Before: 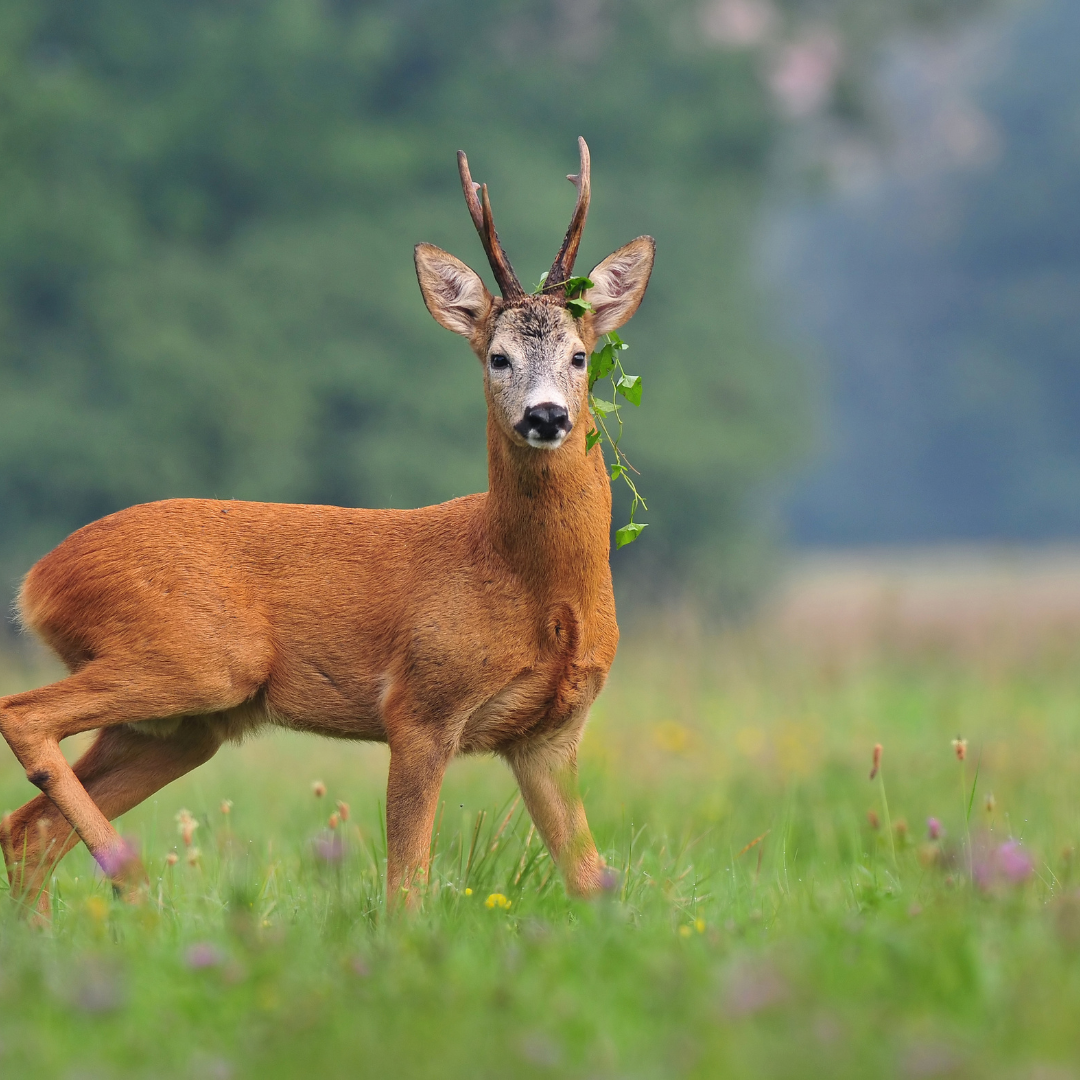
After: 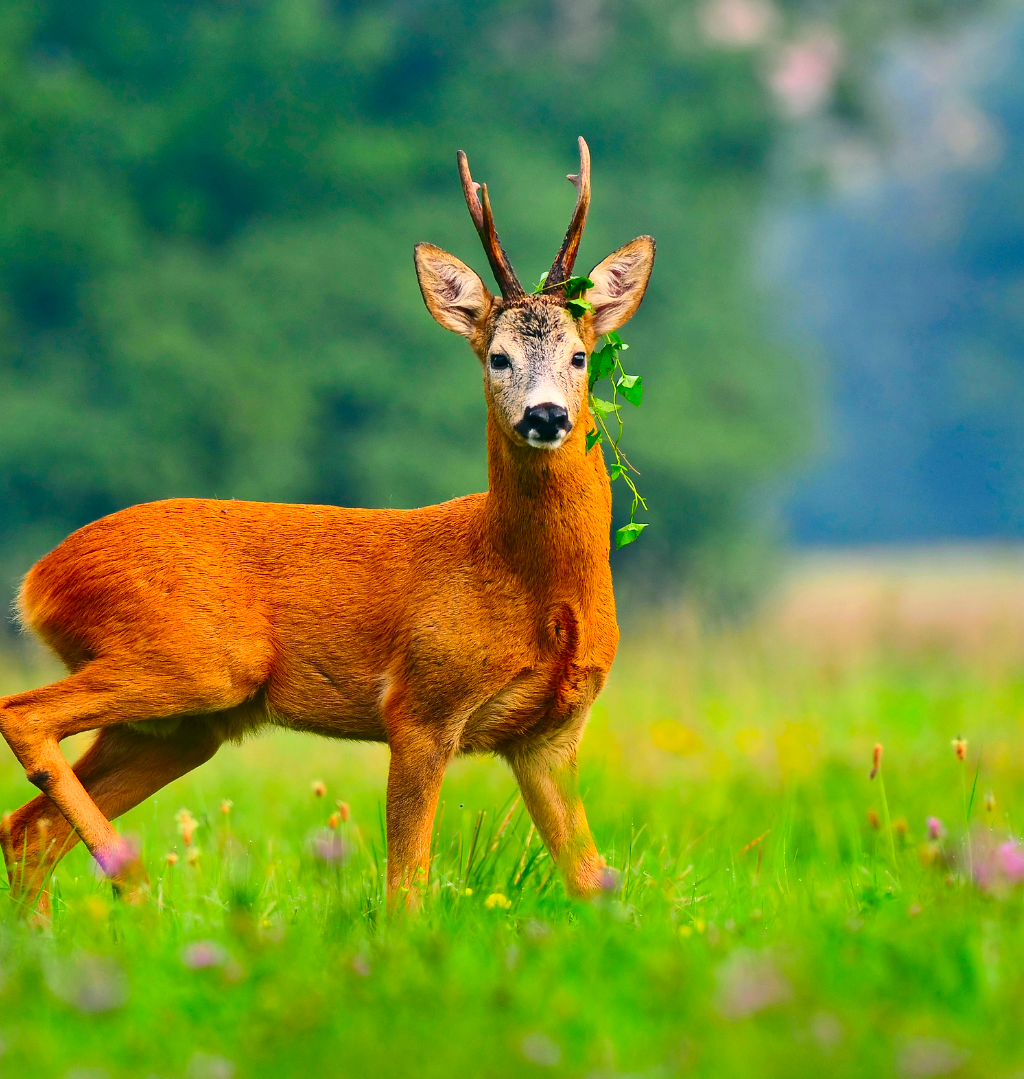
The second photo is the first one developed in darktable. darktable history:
color correction: highlights a* -0.482, highlights b* 9.48, shadows a* -9.48, shadows b* 0.803
crop and rotate: right 5.167%
contrast brightness saturation: contrast 0.26, brightness 0.02, saturation 0.87
